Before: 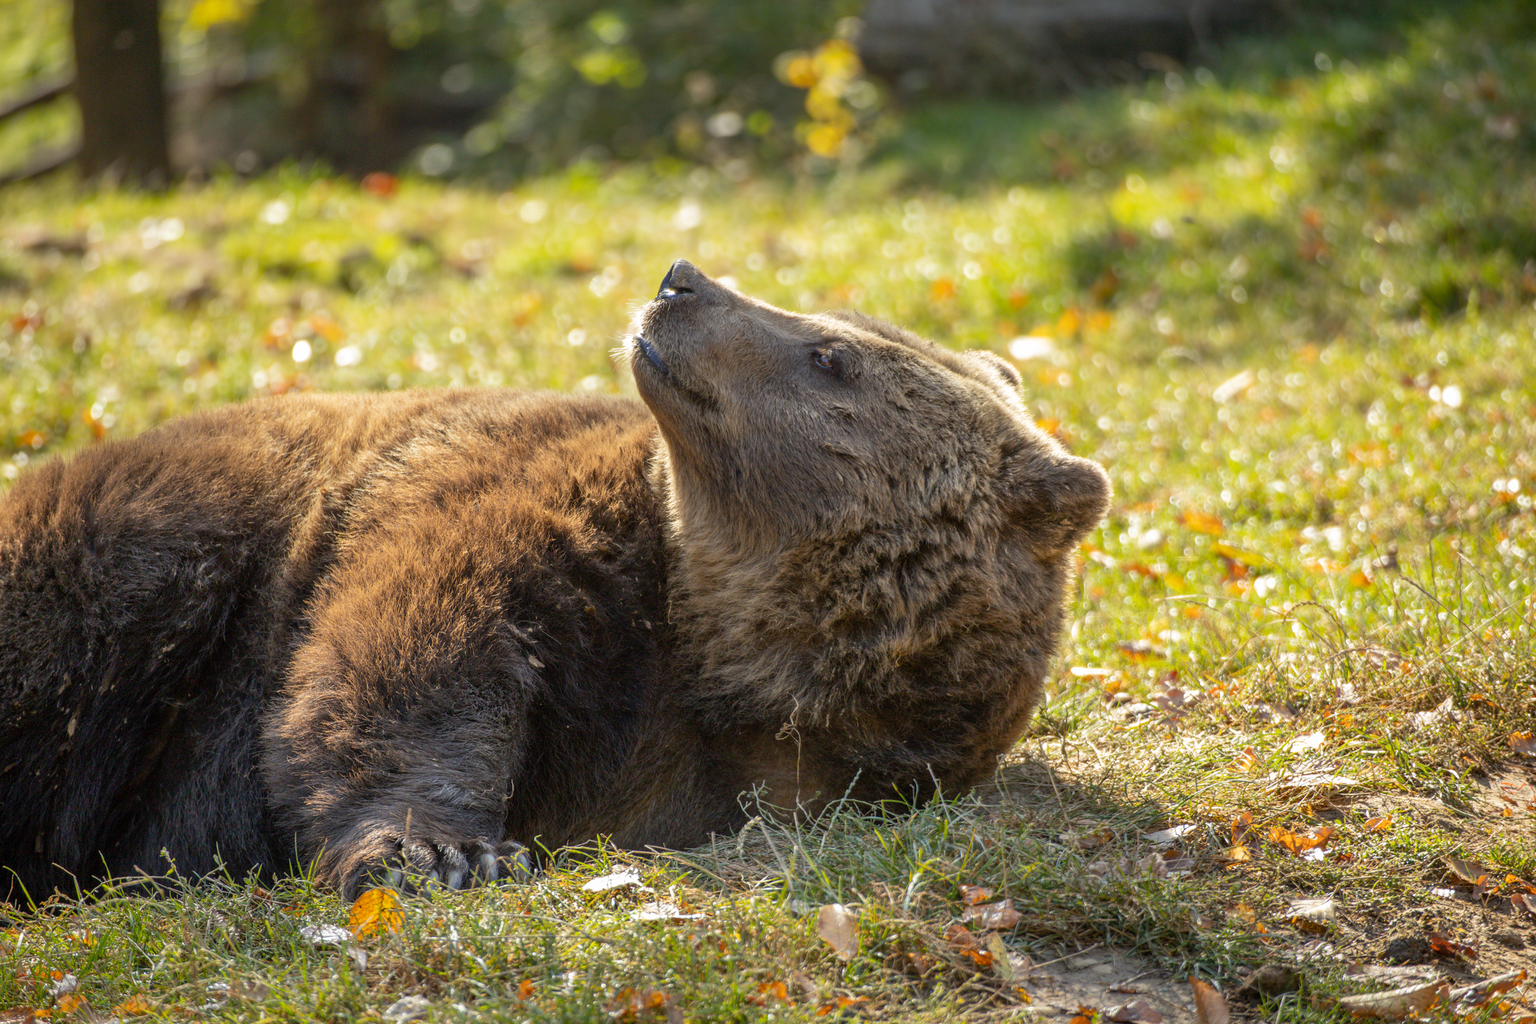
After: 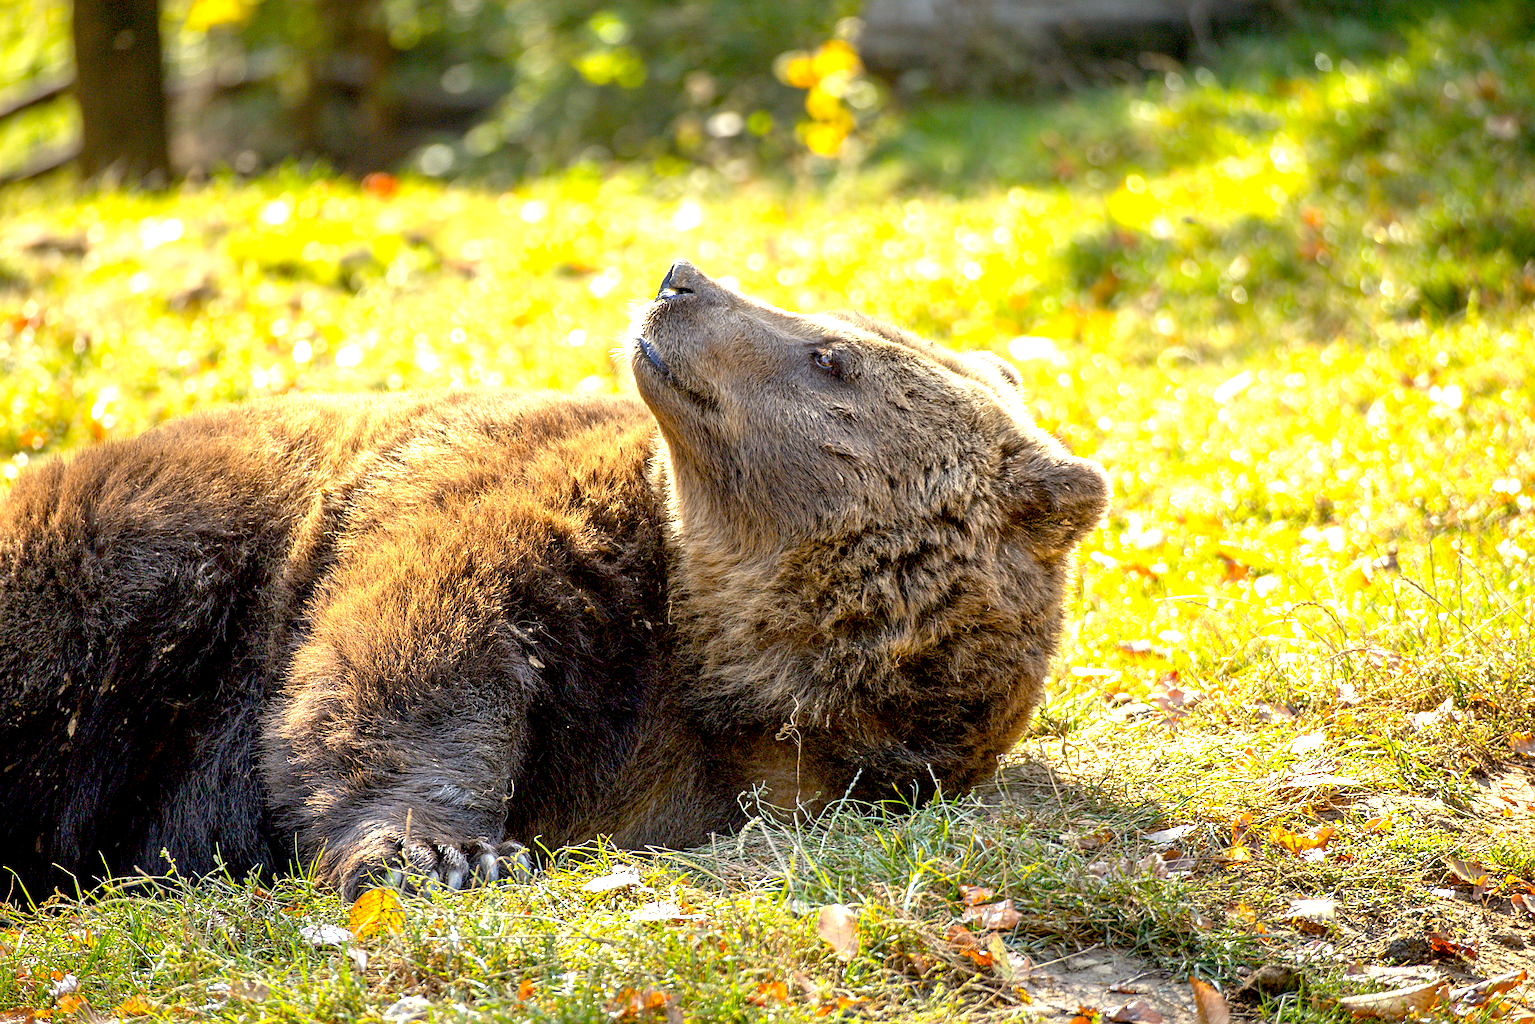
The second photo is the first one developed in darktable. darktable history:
exposure: black level correction 0.011, exposure 1.088 EV, compensate exposure bias true, compensate highlight preservation false
sharpen: on, module defaults
color balance: output saturation 110%
